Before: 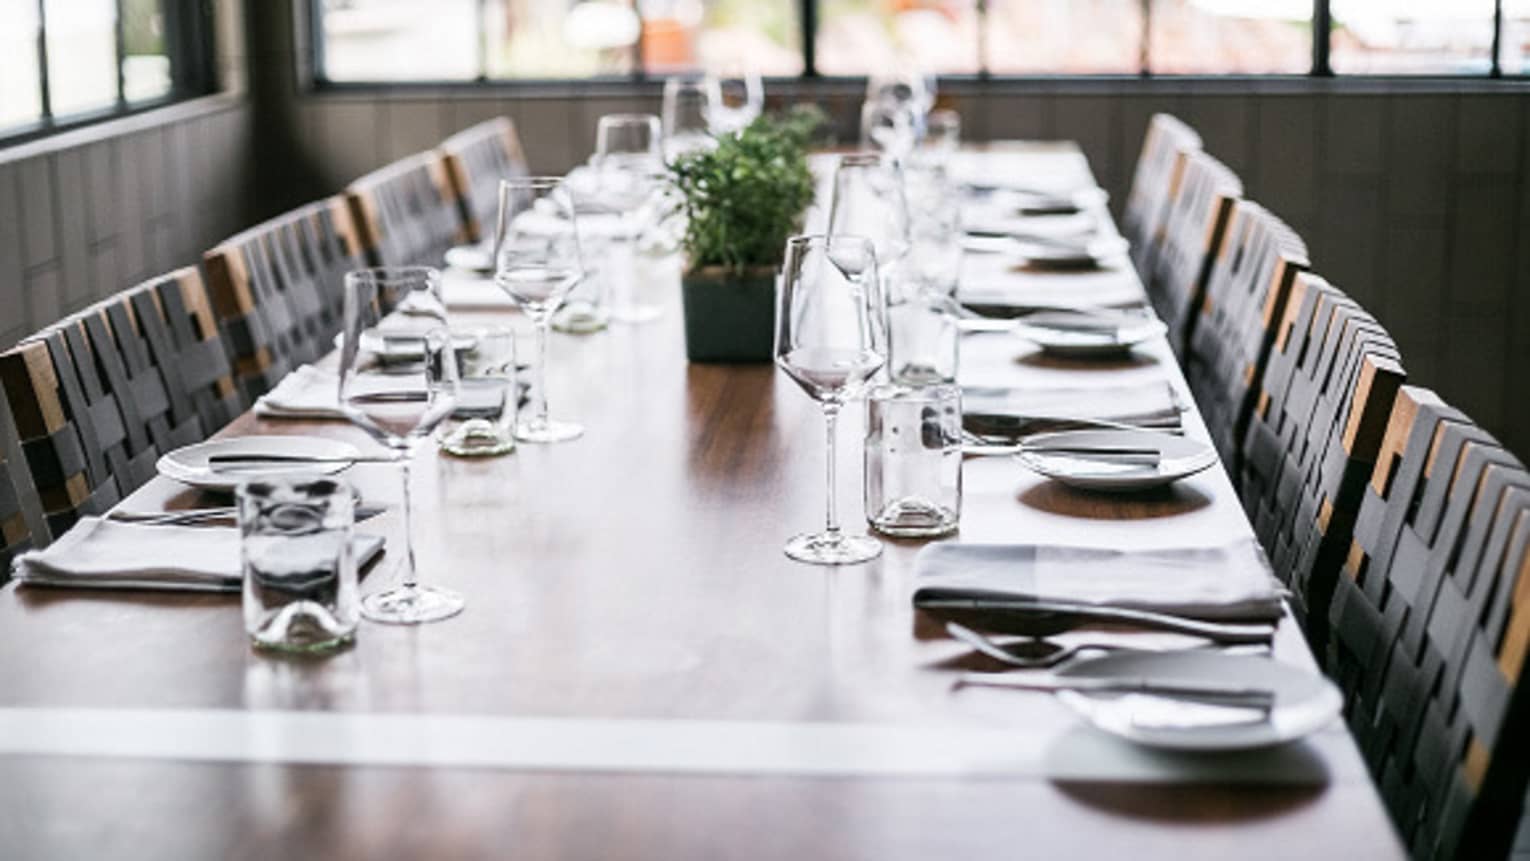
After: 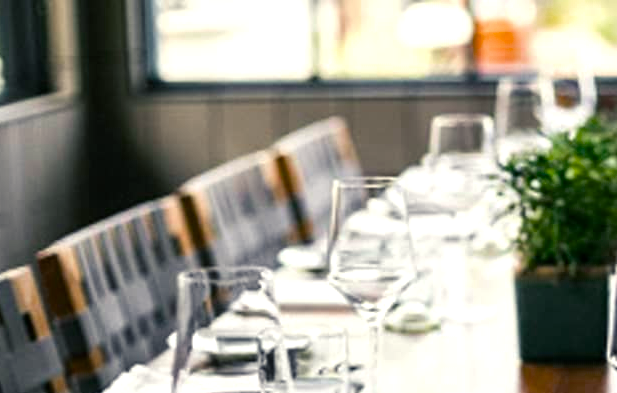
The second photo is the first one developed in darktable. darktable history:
color balance rgb: shadows lift › chroma 3.021%, shadows lift › hue 241.79°, highlights gain › luminance 6.127%, highlights gain › chroma 2.509%, highlights gain › hue 88.08°, perceptual saturation grading › global saturation 41.519%, perceptual brilliance grading › global brilliance 1.632%, perceptual brilliance grading › highlights -3.651%, global vibrance 9.821%, contrast 14.467%, saturation formula JzAzBz (2021)
tone equalizer: edges refinement/feathering 500, mask exposure compensation -1.57 EV, preserve details no
crop and rotate: left 10.943%, top 0.111%, right 48.698%, bottom 54.182%
